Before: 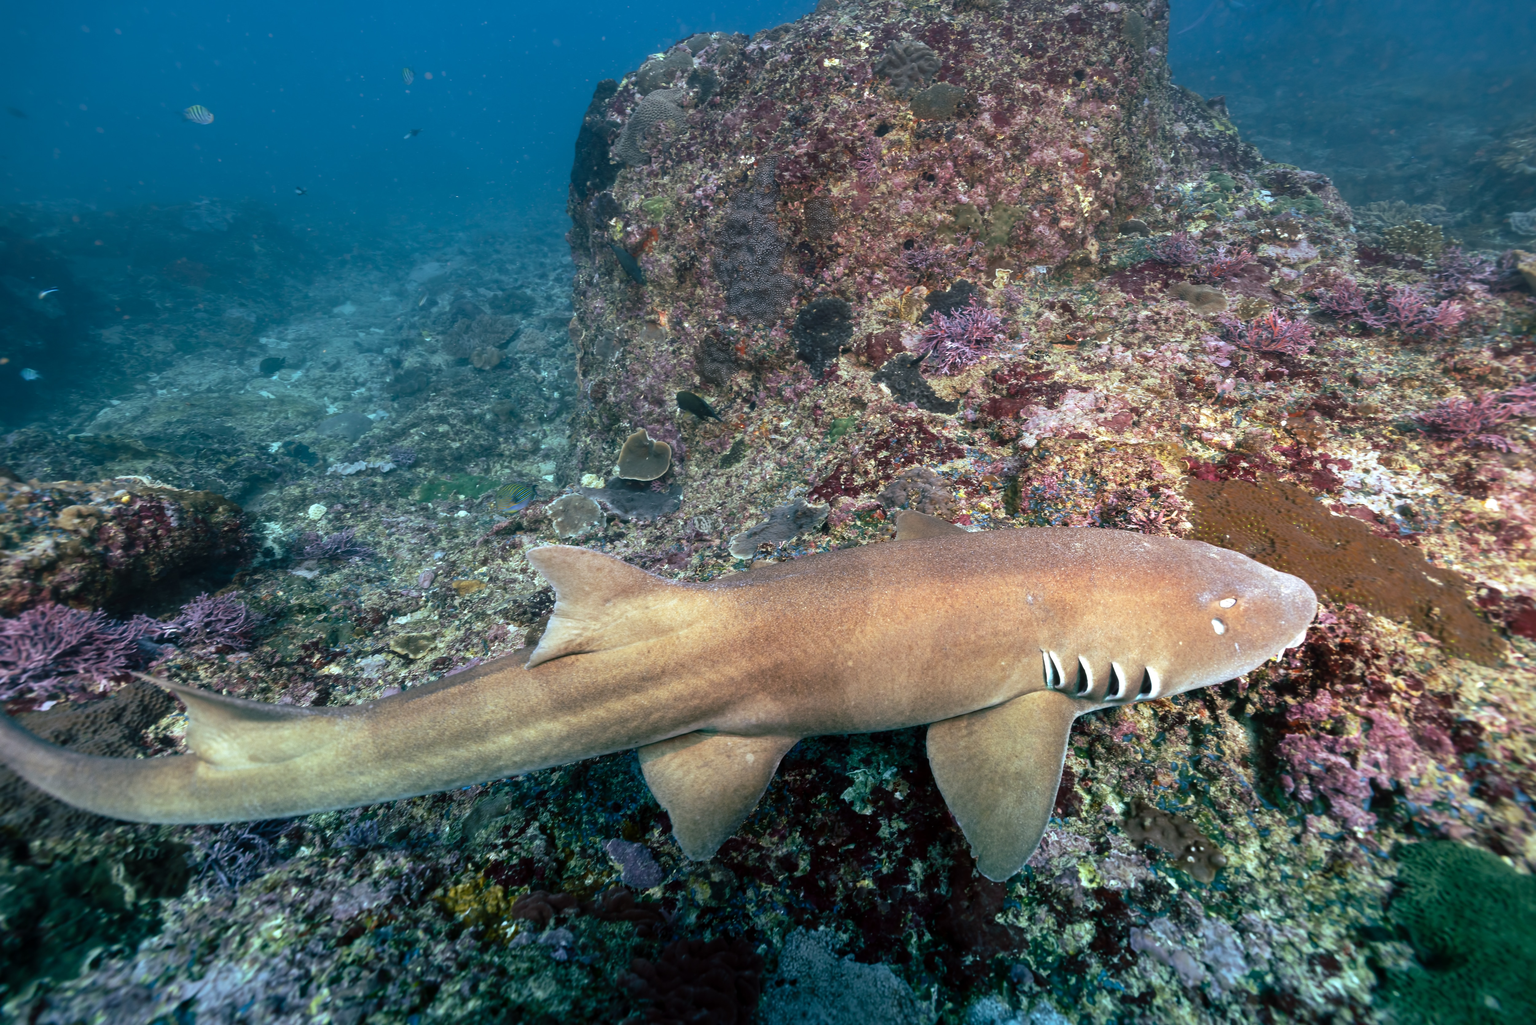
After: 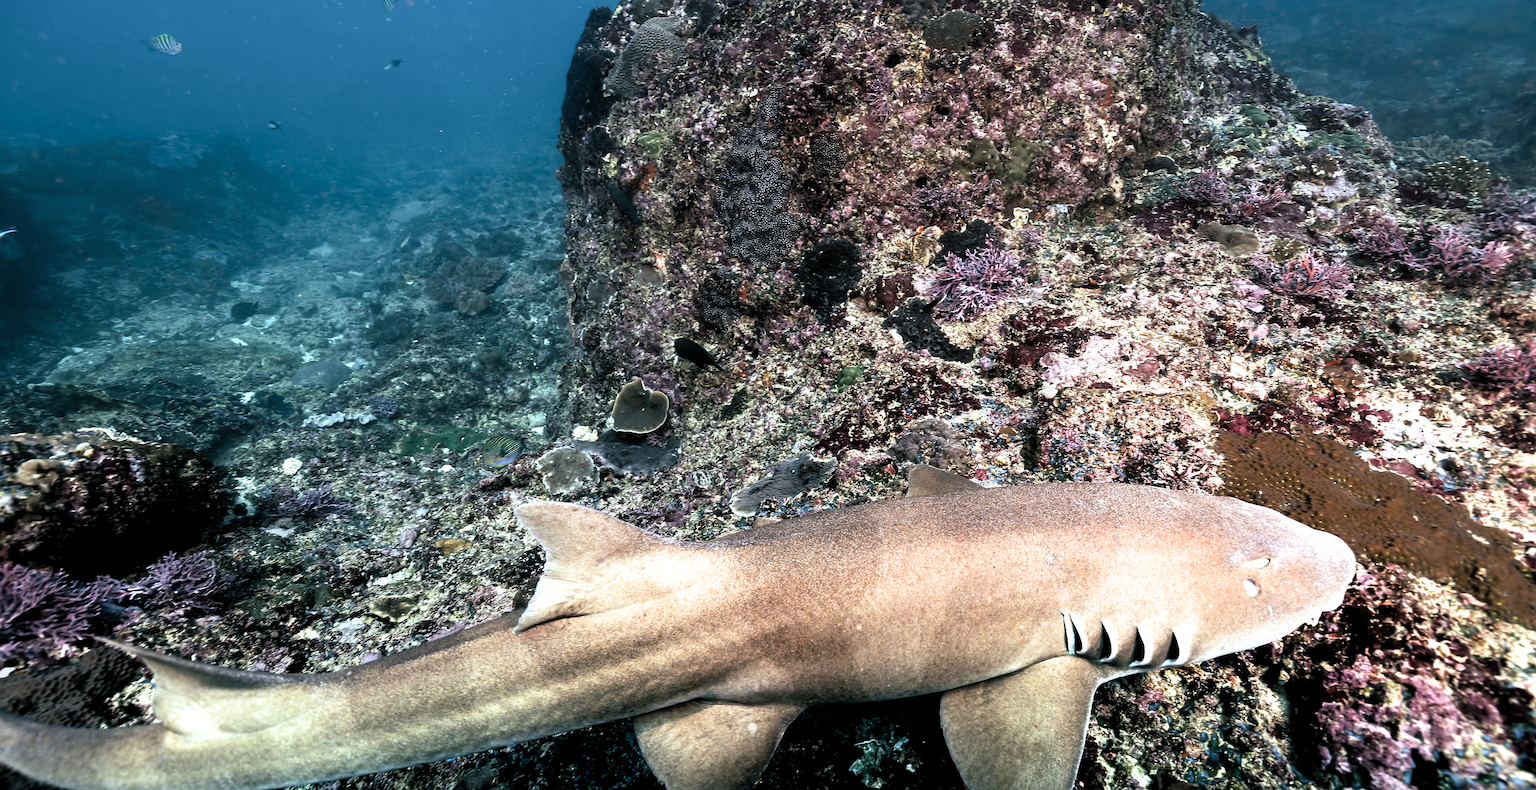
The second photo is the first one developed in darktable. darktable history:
crop: left 2.792%, top 7.182%, right 3.149%, bottom 20.272%
sharpen: on, module defaults
shadows and highlights: shadows -0.121, highlights 39.21
filmic rgb: black relative exposure -8.18 EV, white relative exposure 2.22 EV, threshold 2.99 EV, hardness 7.08, latitude 86.64%, contrast 1.707, highlights saturation mix -4.16%, shadows ↔ highlights balance -2.74%, color science v6 (2022), enable highlight reconstruction true
